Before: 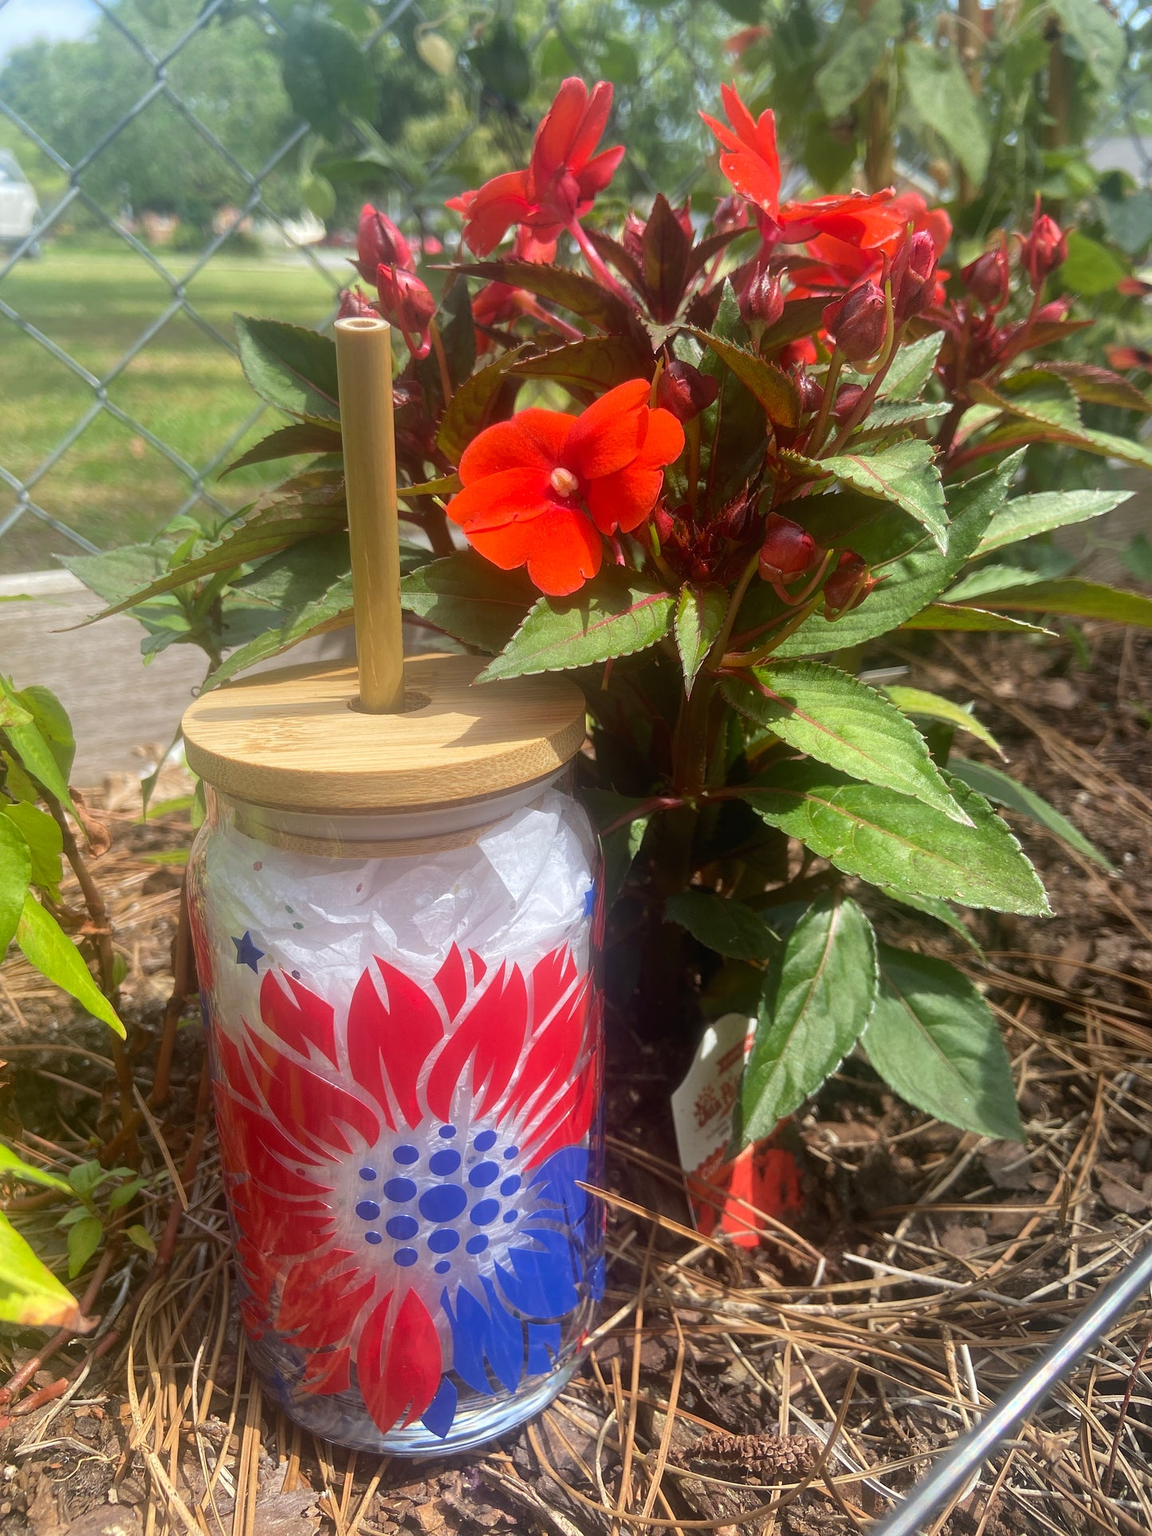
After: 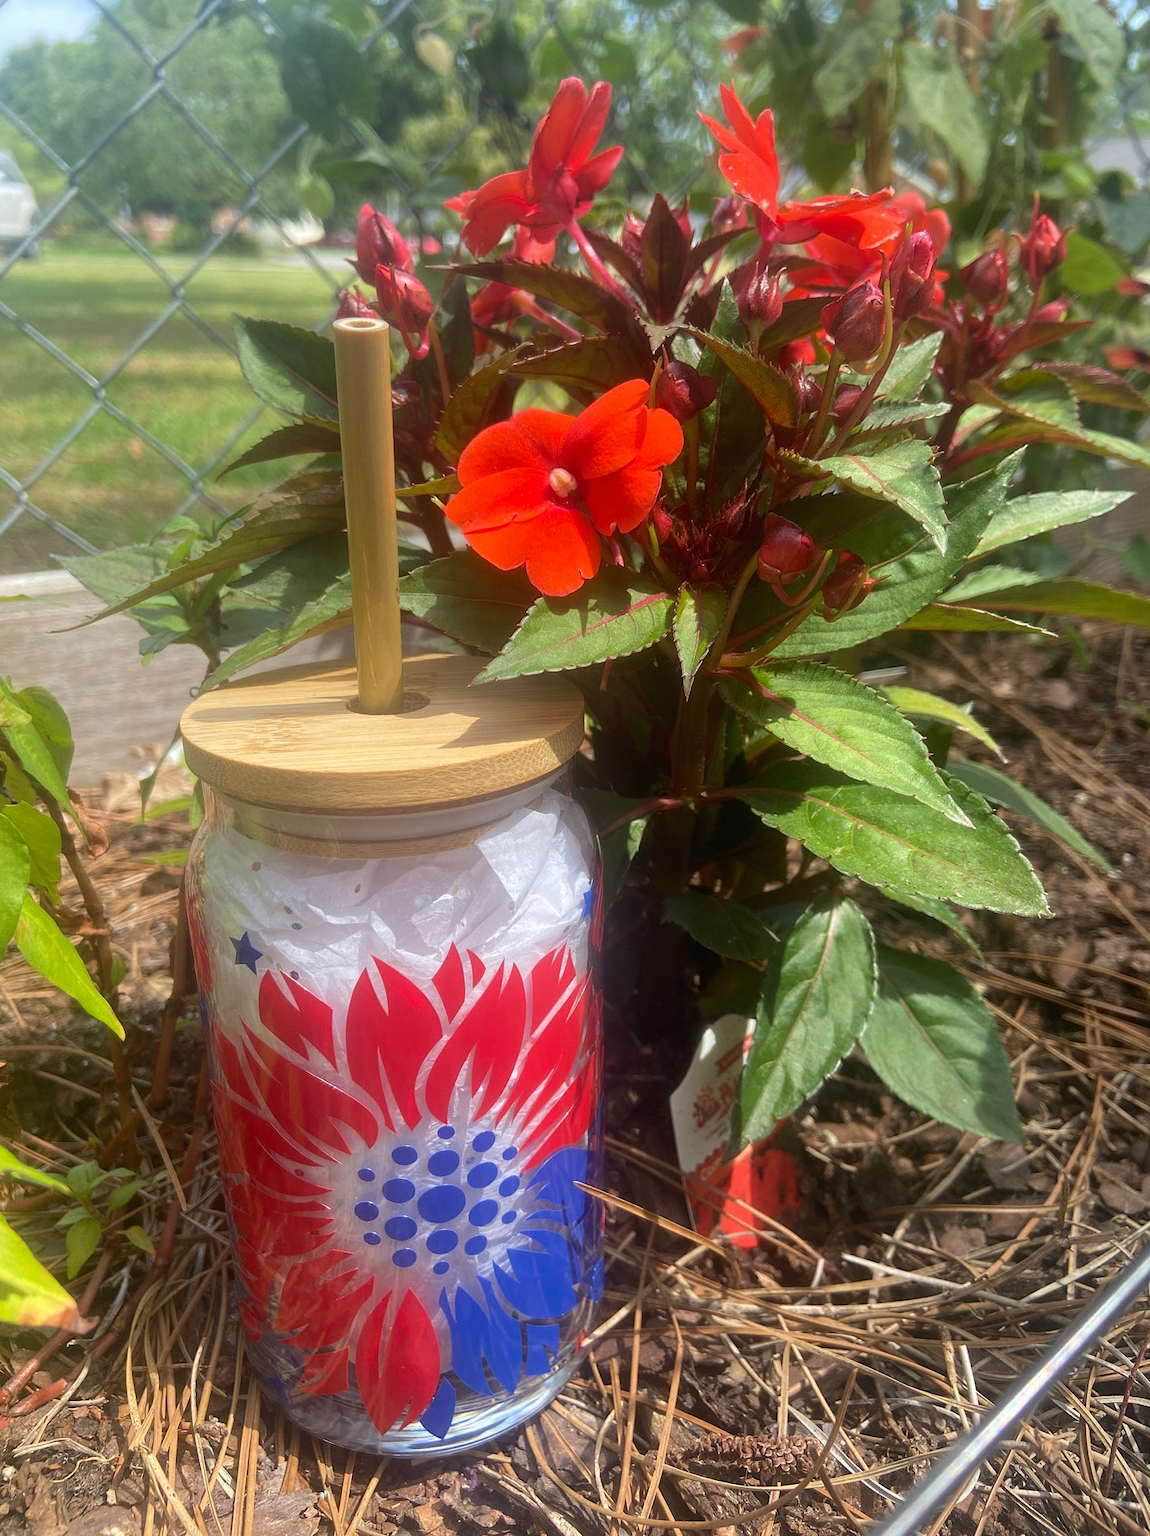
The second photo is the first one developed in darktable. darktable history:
base curve: curves: ch0 [(0, 0) (0.472, 0.455) (1, 1)], preserve colors none
crop and rotate: left 0.171%, bottom 0.008%
